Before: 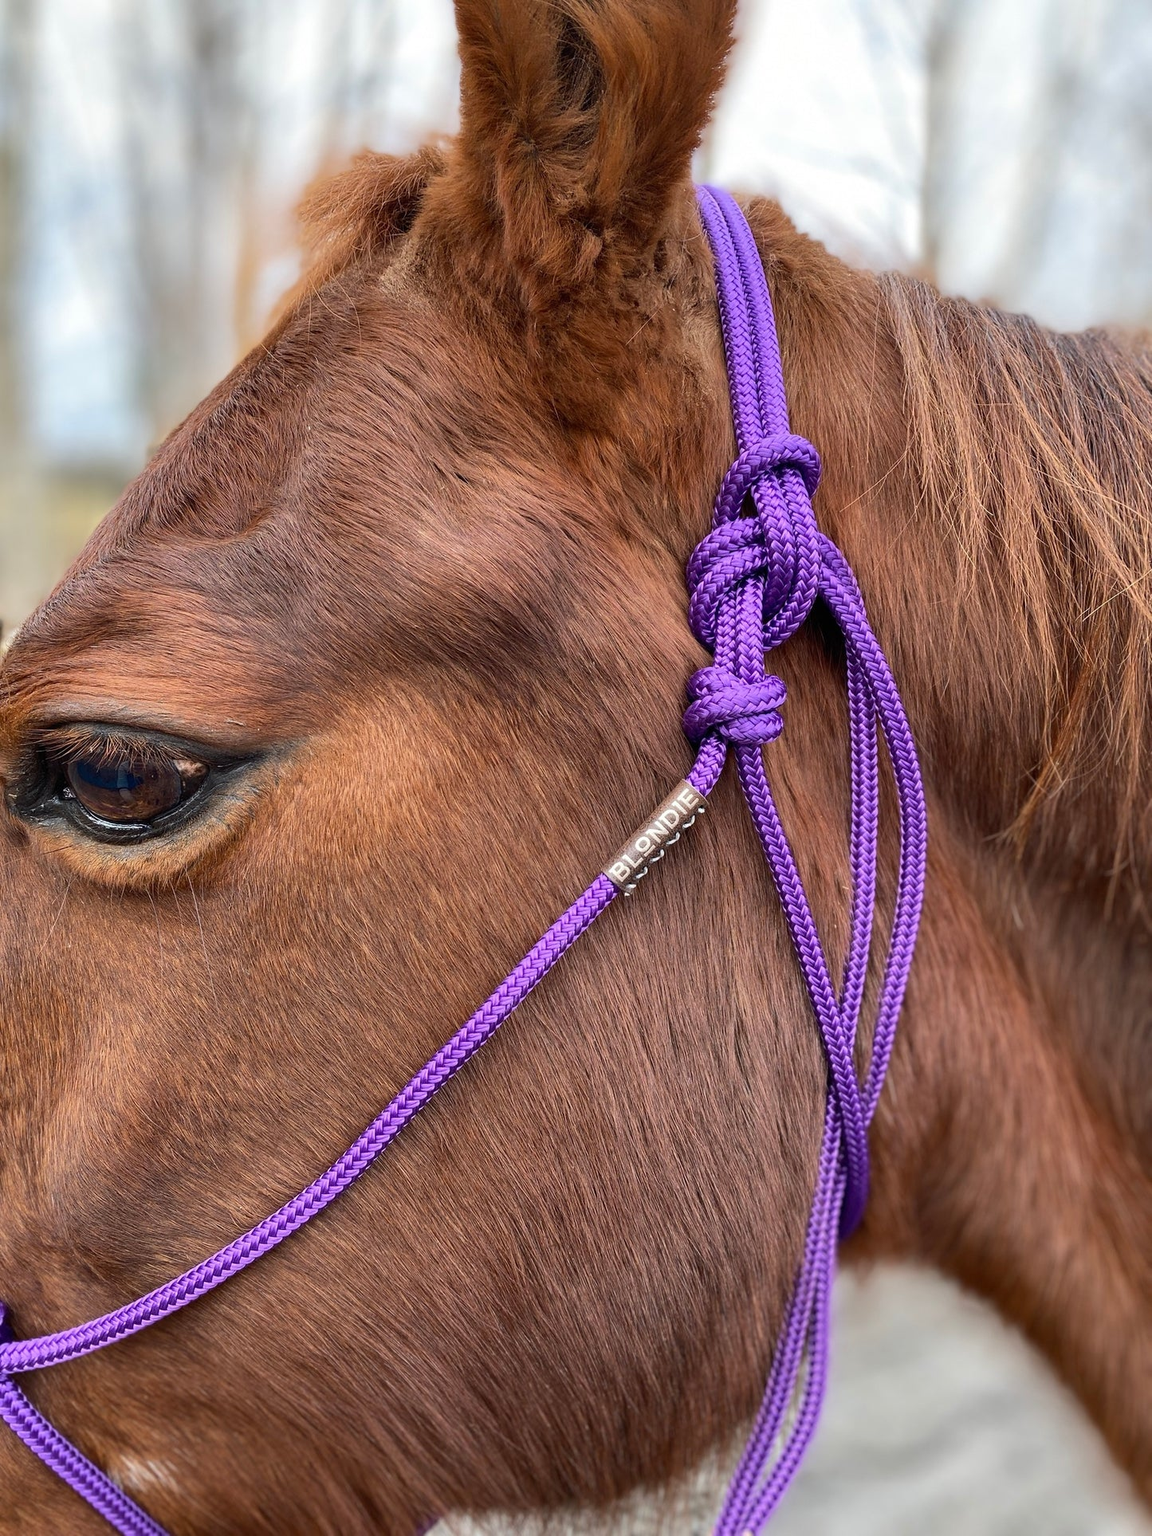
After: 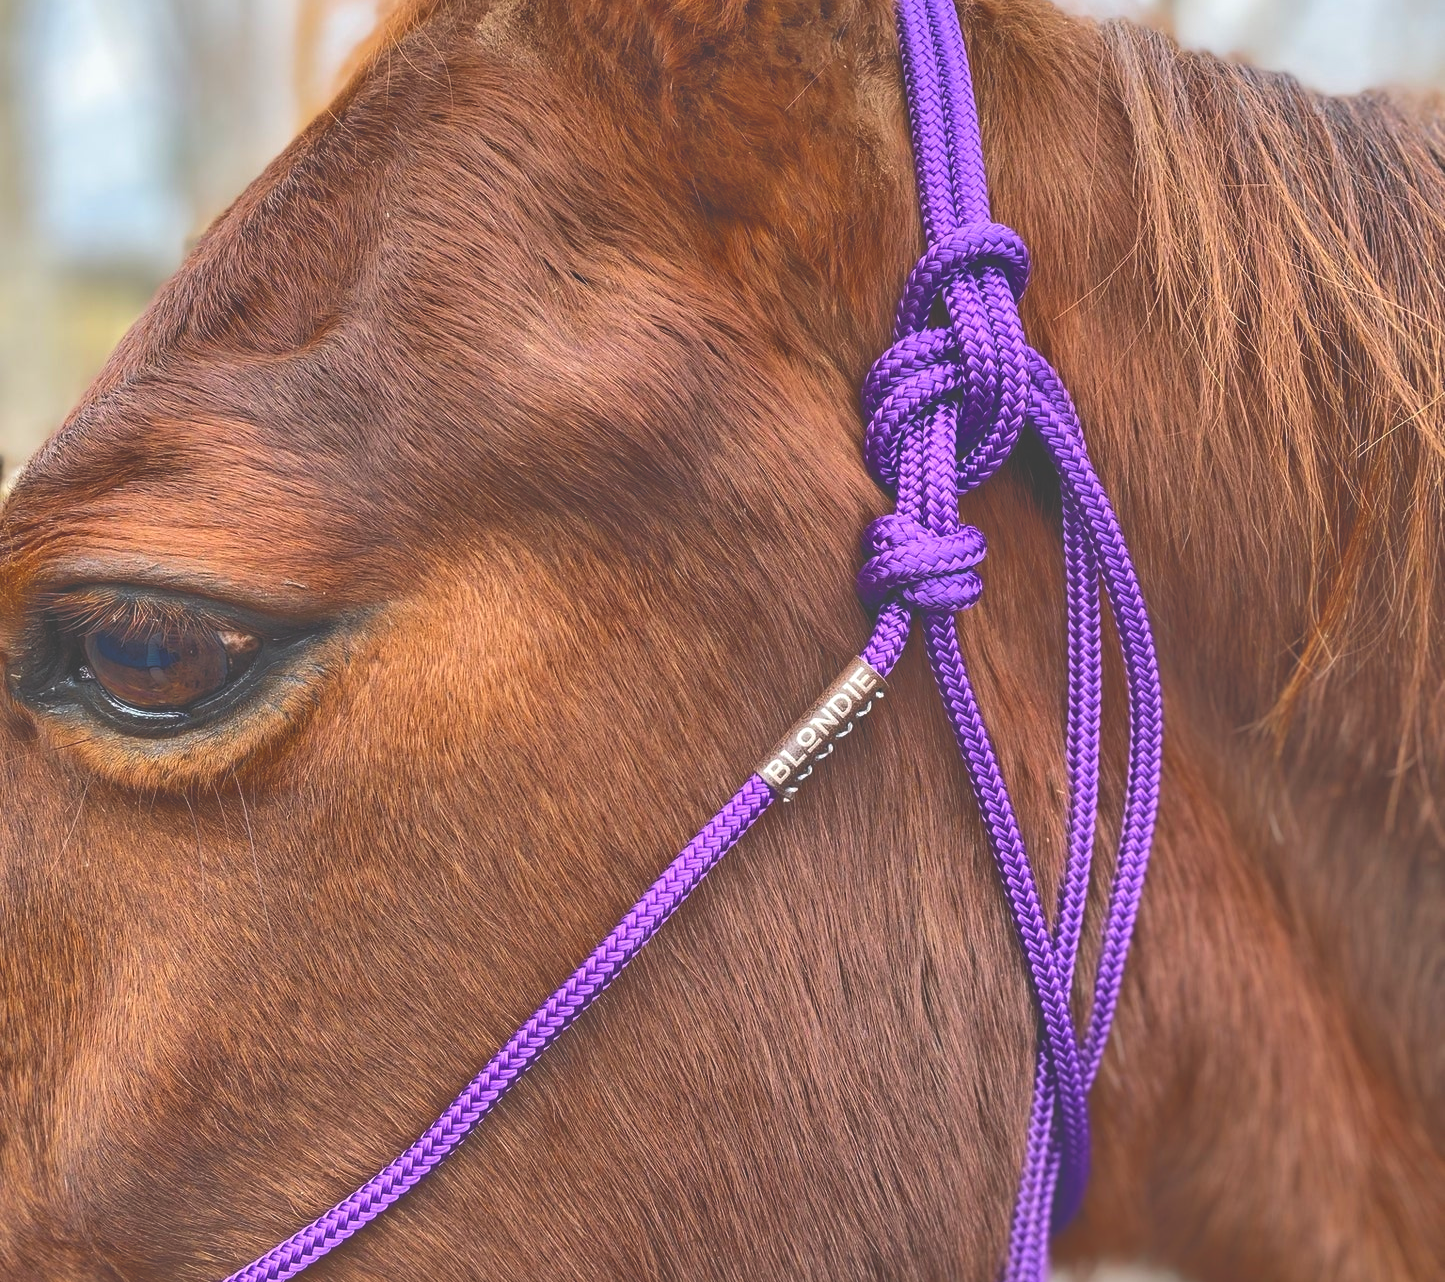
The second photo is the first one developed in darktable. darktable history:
color balance: output saturation 120%
tone equalizer: -8 EV -0.528 EV, -7 EV -0.319 EV, -6 EV -0.083 EV, -5 EV 0.413 EV, -4 EV 0.985 EV, -3 EV 0.791 EV, -2 EV -0.01 EV, -1 EV 0.14 EV, +0 EV -0.012 EV, smoothing 1
crop: top 16.727%, bottom 16.727%
exposure: black level correction -0.023, exposure -0.039 EV, compensate highlight preservation false
